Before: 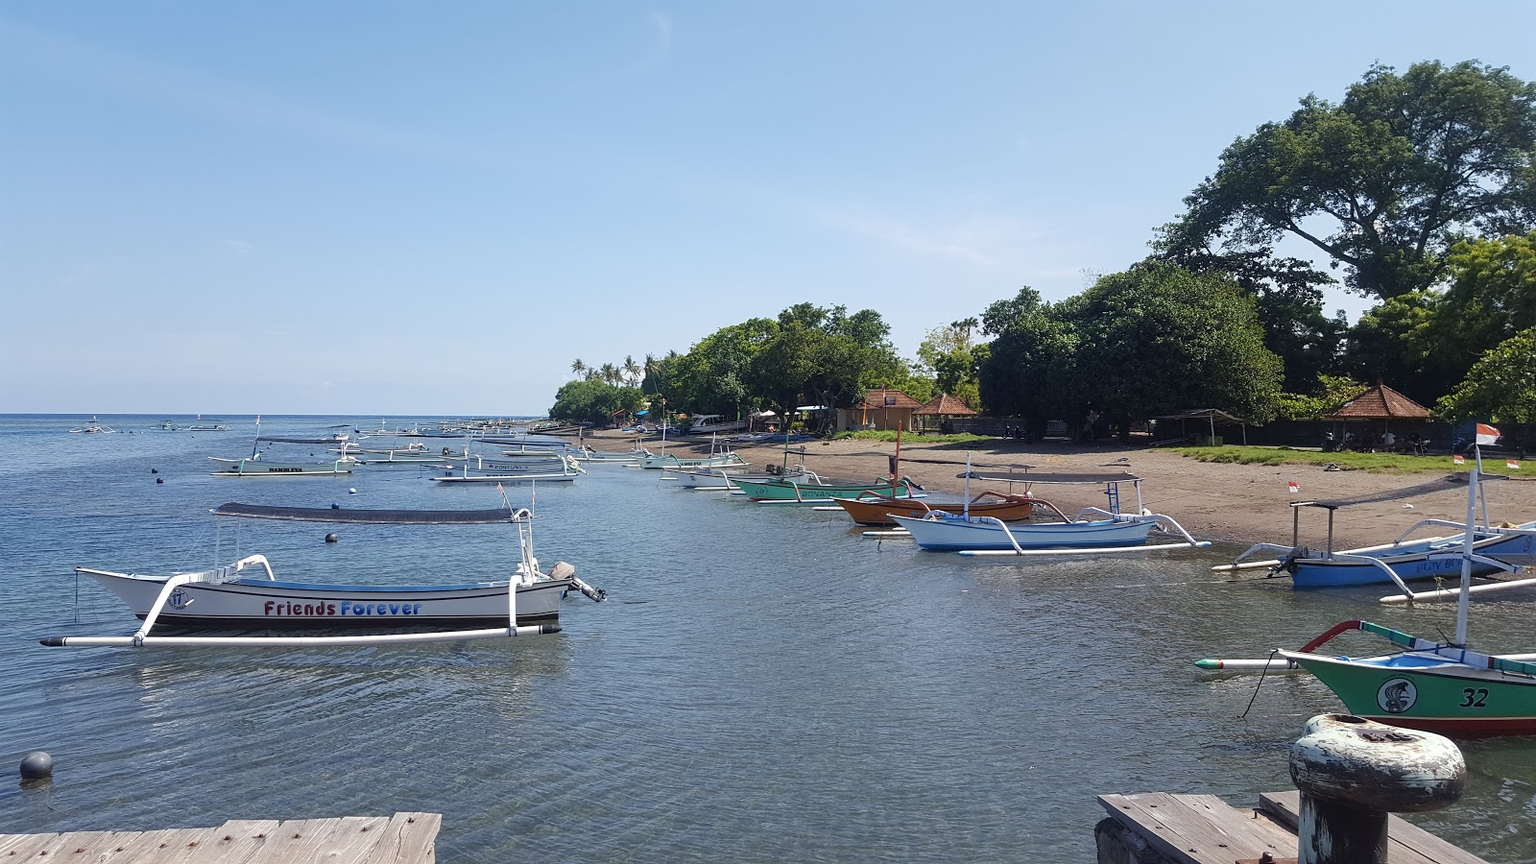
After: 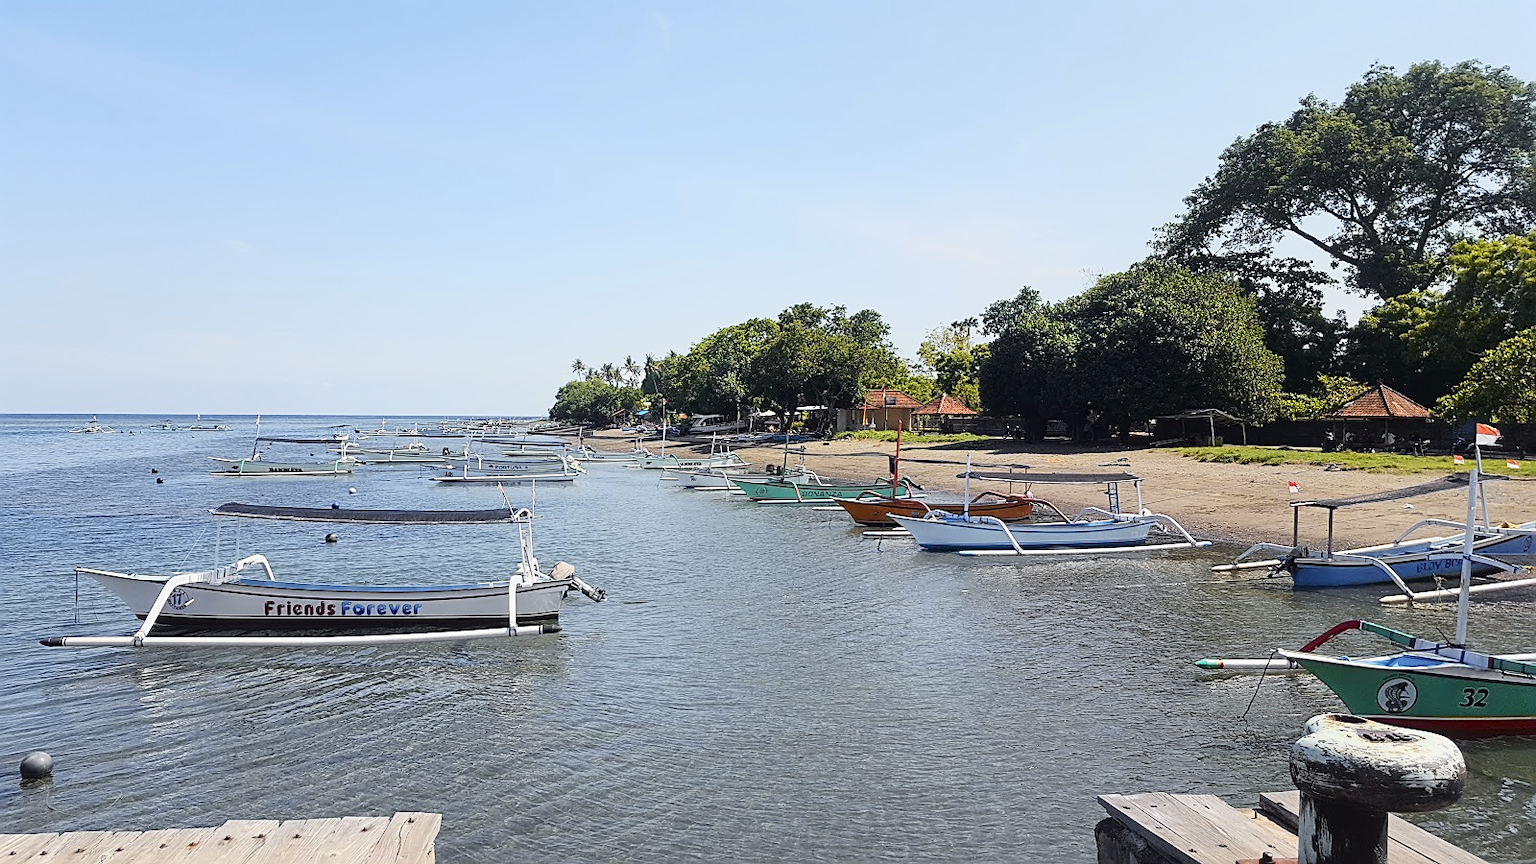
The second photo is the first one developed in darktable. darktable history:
tone curve: curves: ch0 [(0, 0.005) (0.103, 0.081) (0.196, 0.197) (0.391, 0.469) (0.491, 0.585) (0.638, 0.751) (0.822, 0.886) (0.997, 0.959)]; ch1 [(0, 0) (0.172, 0.123) (0.324, 0.253) (0.396, 0.388) (0.474, 0.479) (0.499, 0.498) (0.529, 0.528) (0.579, 0.614) (0.633, 0.677) (0.812, 0.856) (1, 1)]; ch2 [(0, 0) (0.411, 0.424) (0.459, 0.478) (0.5, 0.501) (0.517, 0.526) (0.553, 0.583) (0.609, 0.646) (0.708, 0.768) (0.839, 0.916) (1, 1)], color space Lab, independent channels, preserve colors none
sharpen: on, module defaults
